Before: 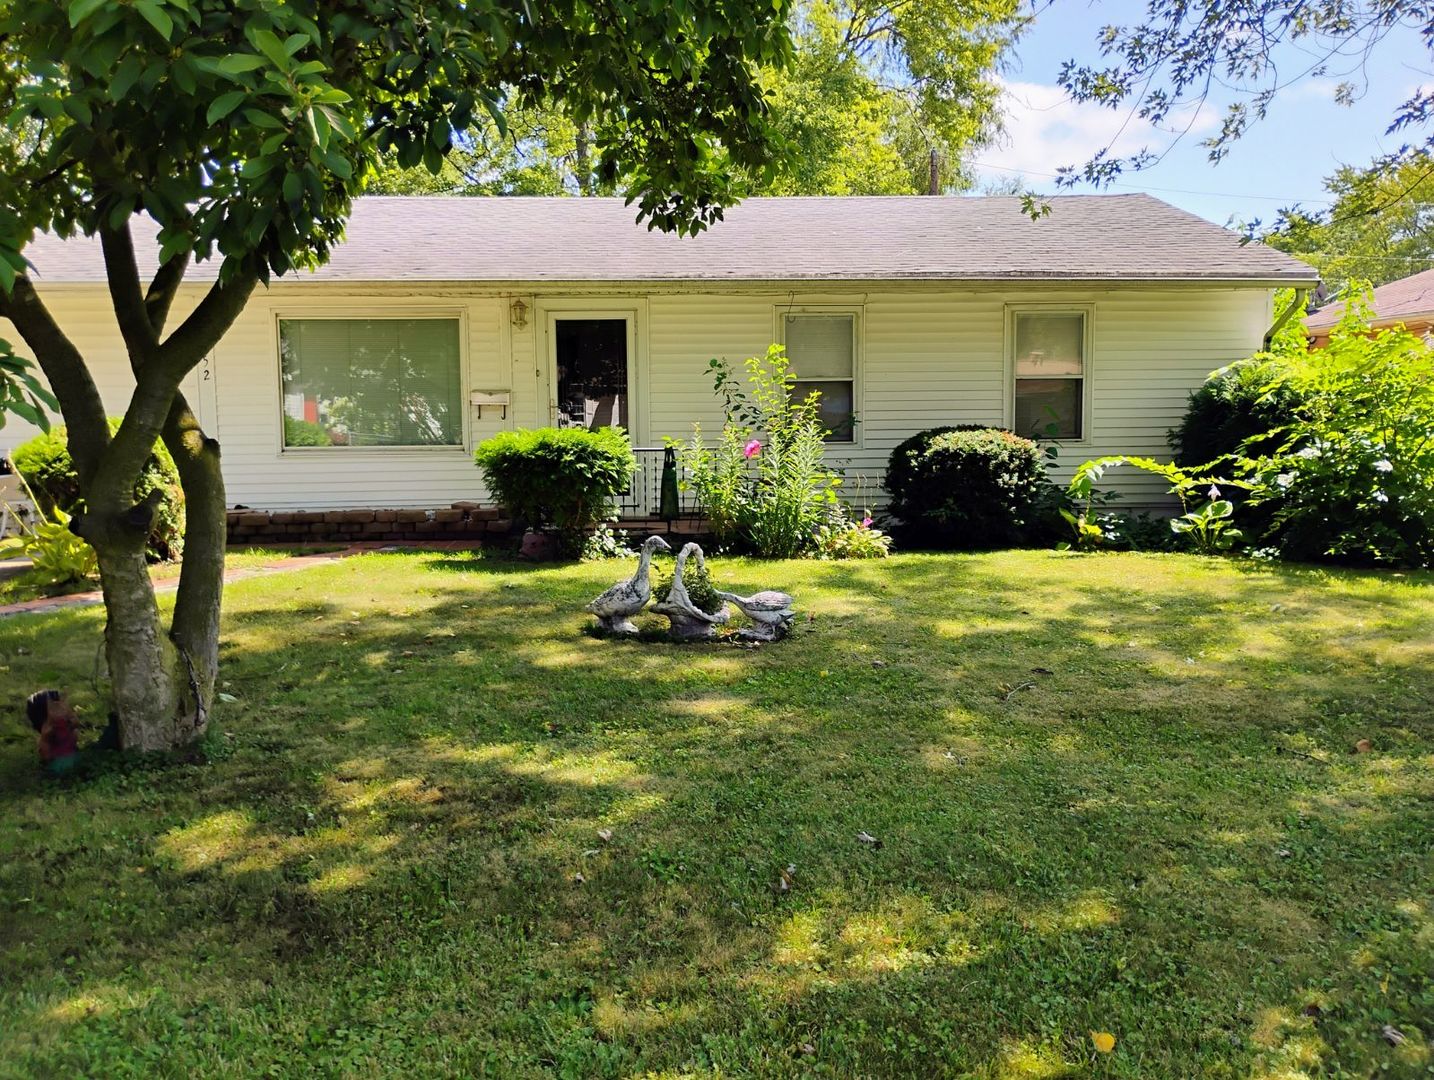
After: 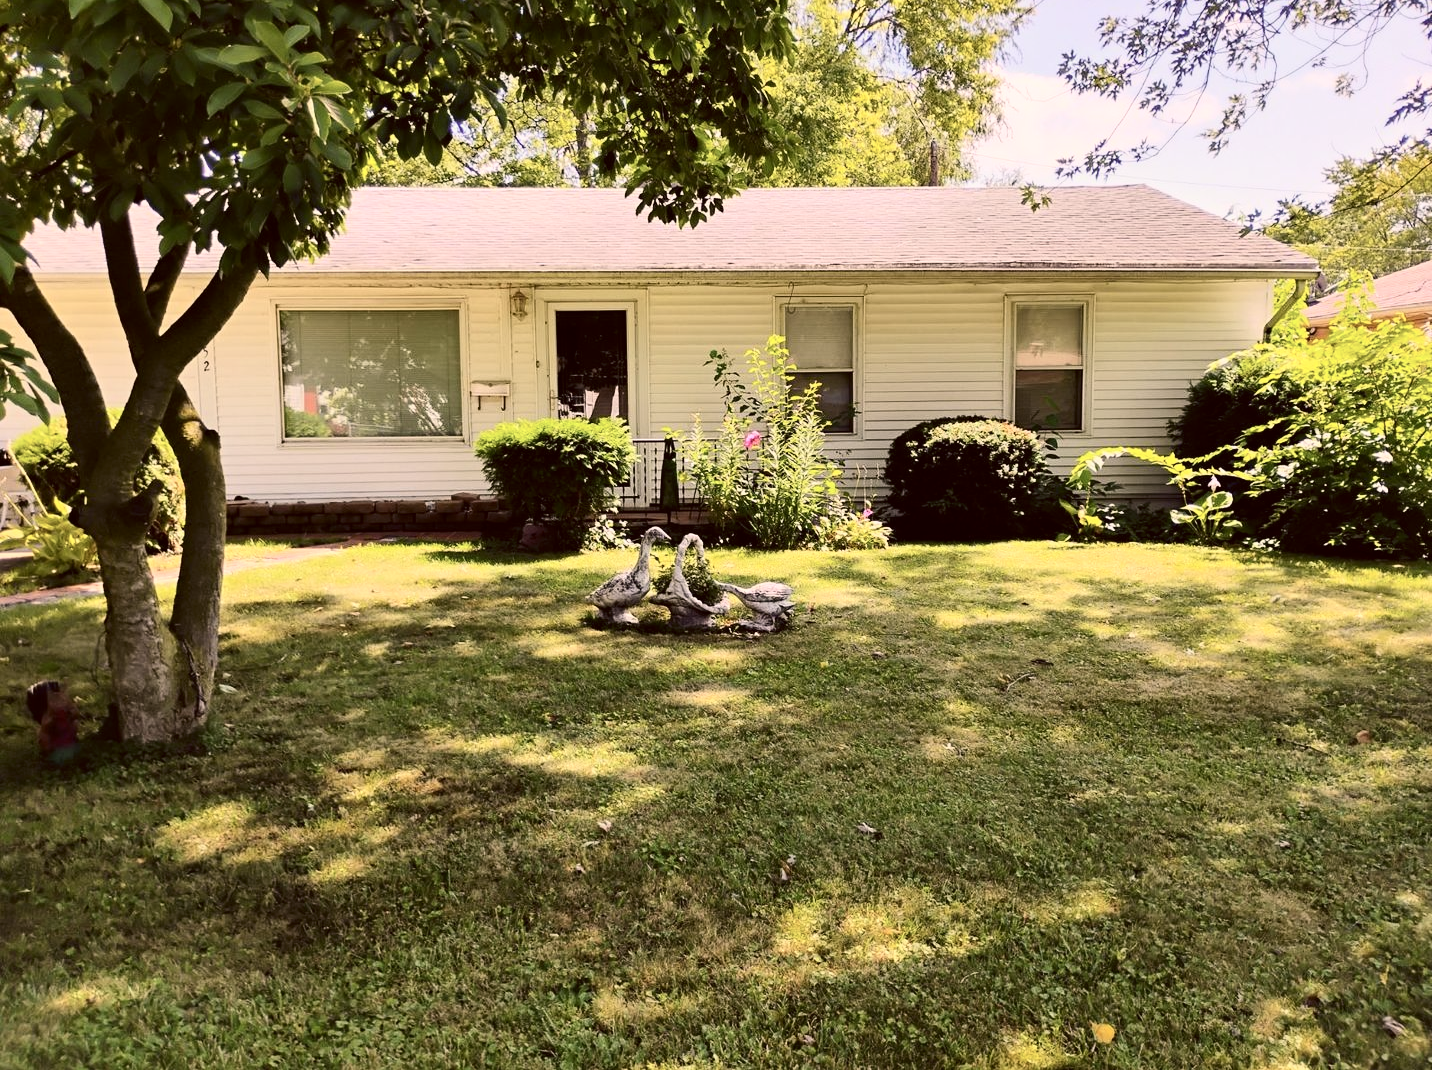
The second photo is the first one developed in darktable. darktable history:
contrast brightness saturation: contrast 0.241, brightness 0.09
crop: top 0.898%, right 0.123%
color correction: highlights a* 10.24, highlights b* 9.77, shadows a* 8.11, shadows b* 8.03, saturation 0.77
